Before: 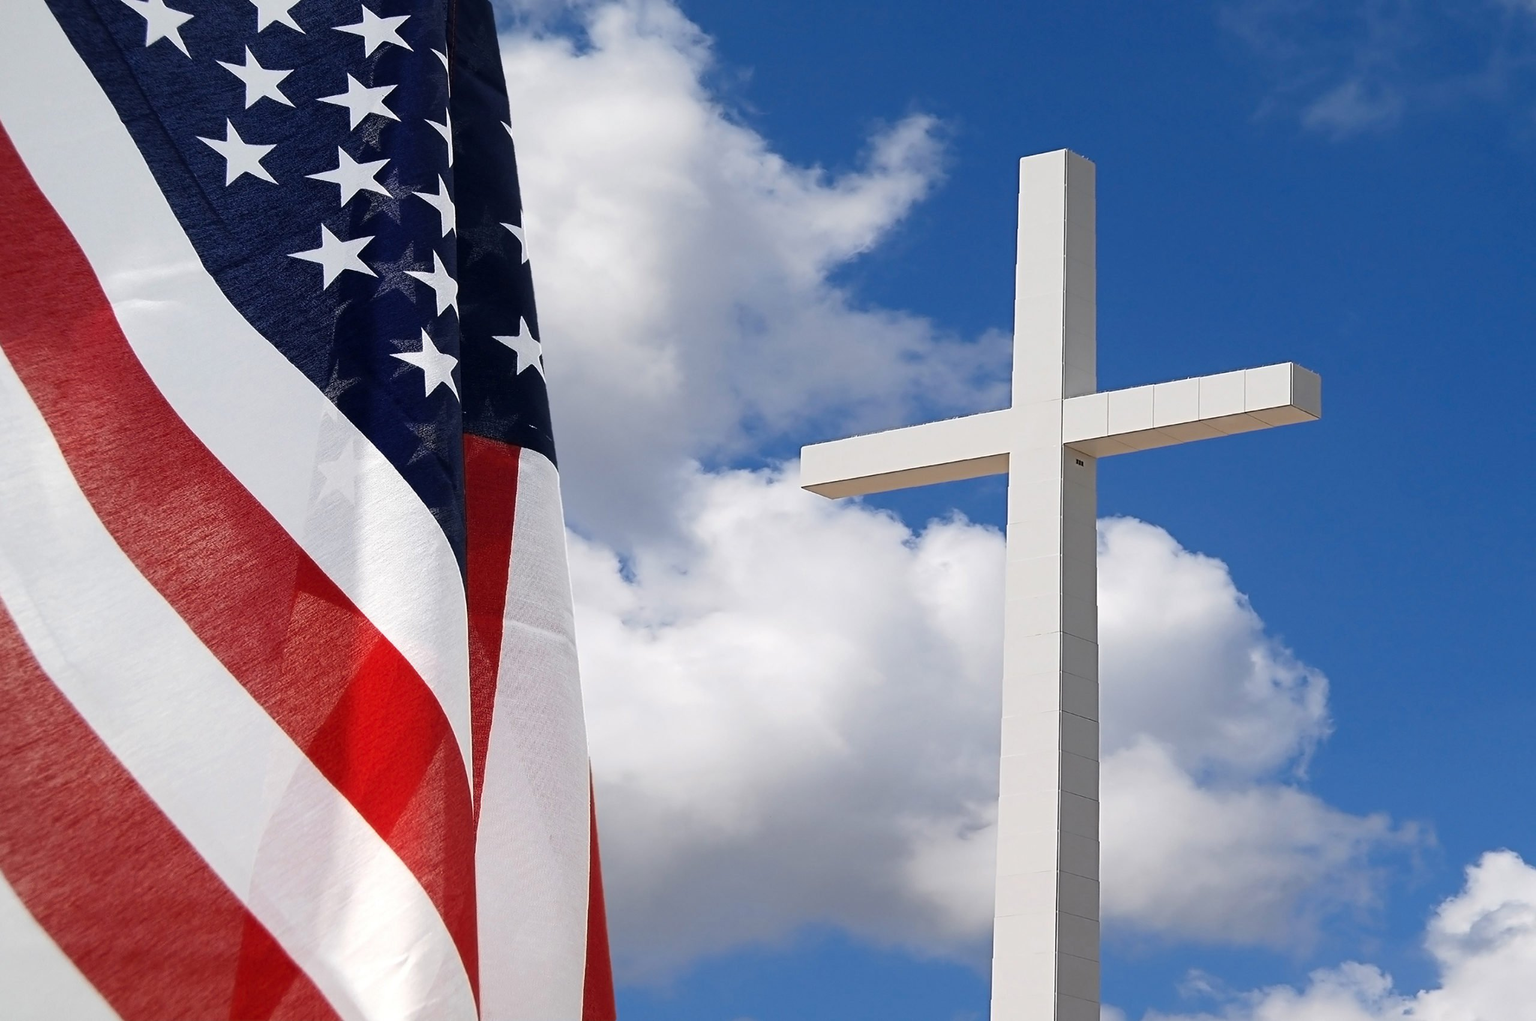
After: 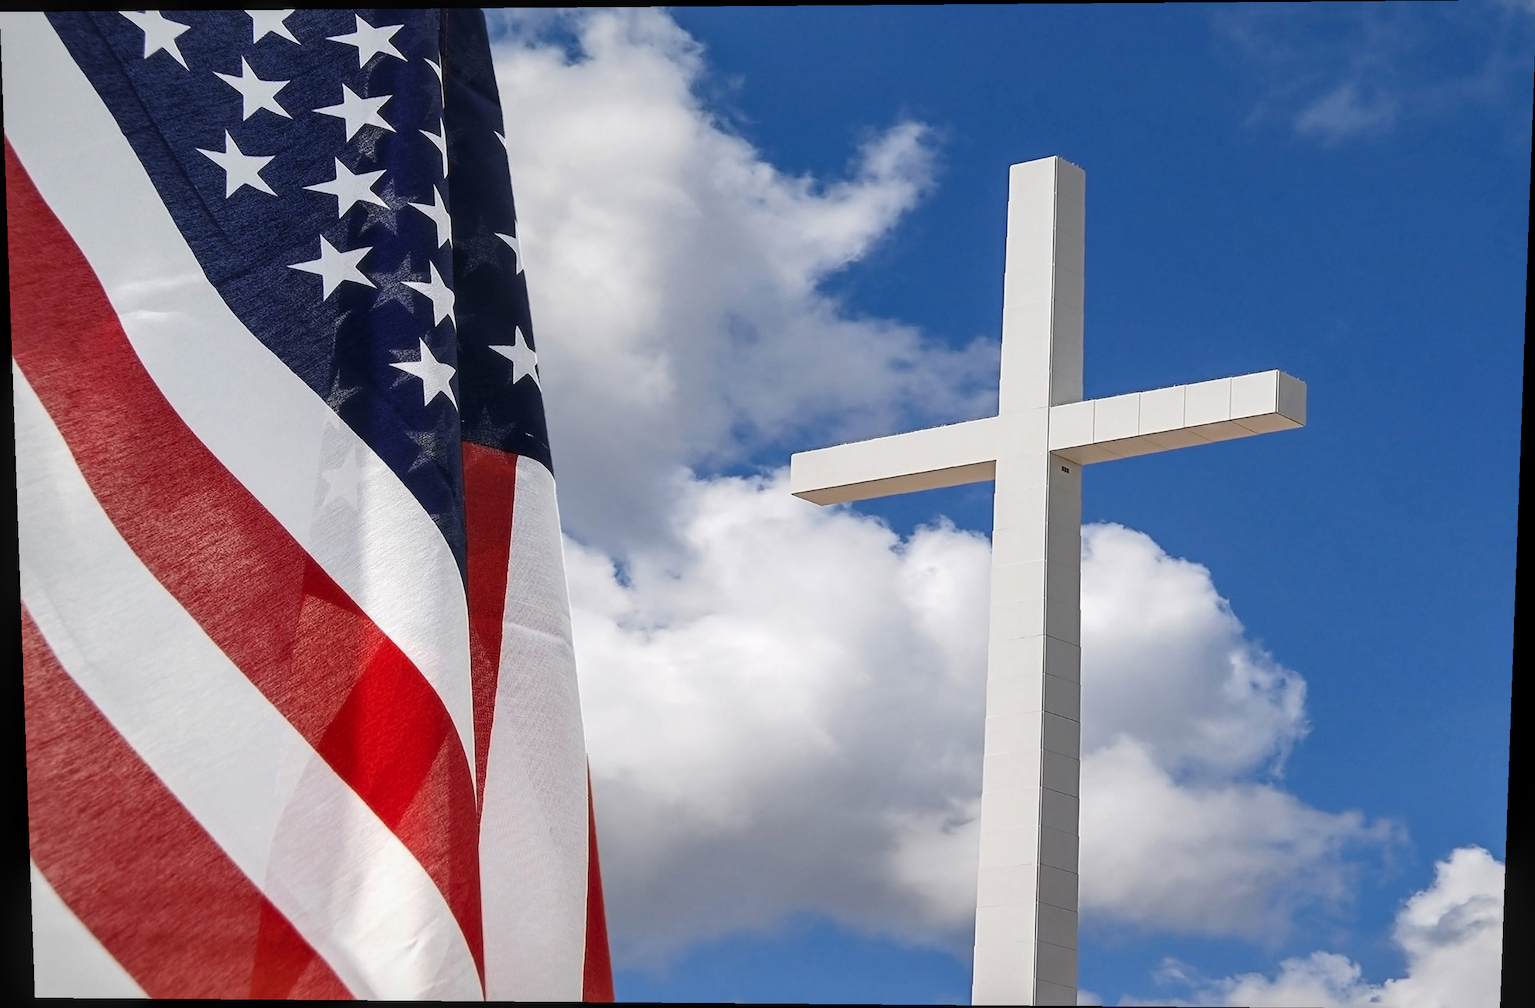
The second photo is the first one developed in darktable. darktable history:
local contrast: on, module defaults
haze removal: strength -0.05
rotate and perspective: lens shift (vertical) 0.048, lens shift (horizontal) -0.024, automatic cropping off
